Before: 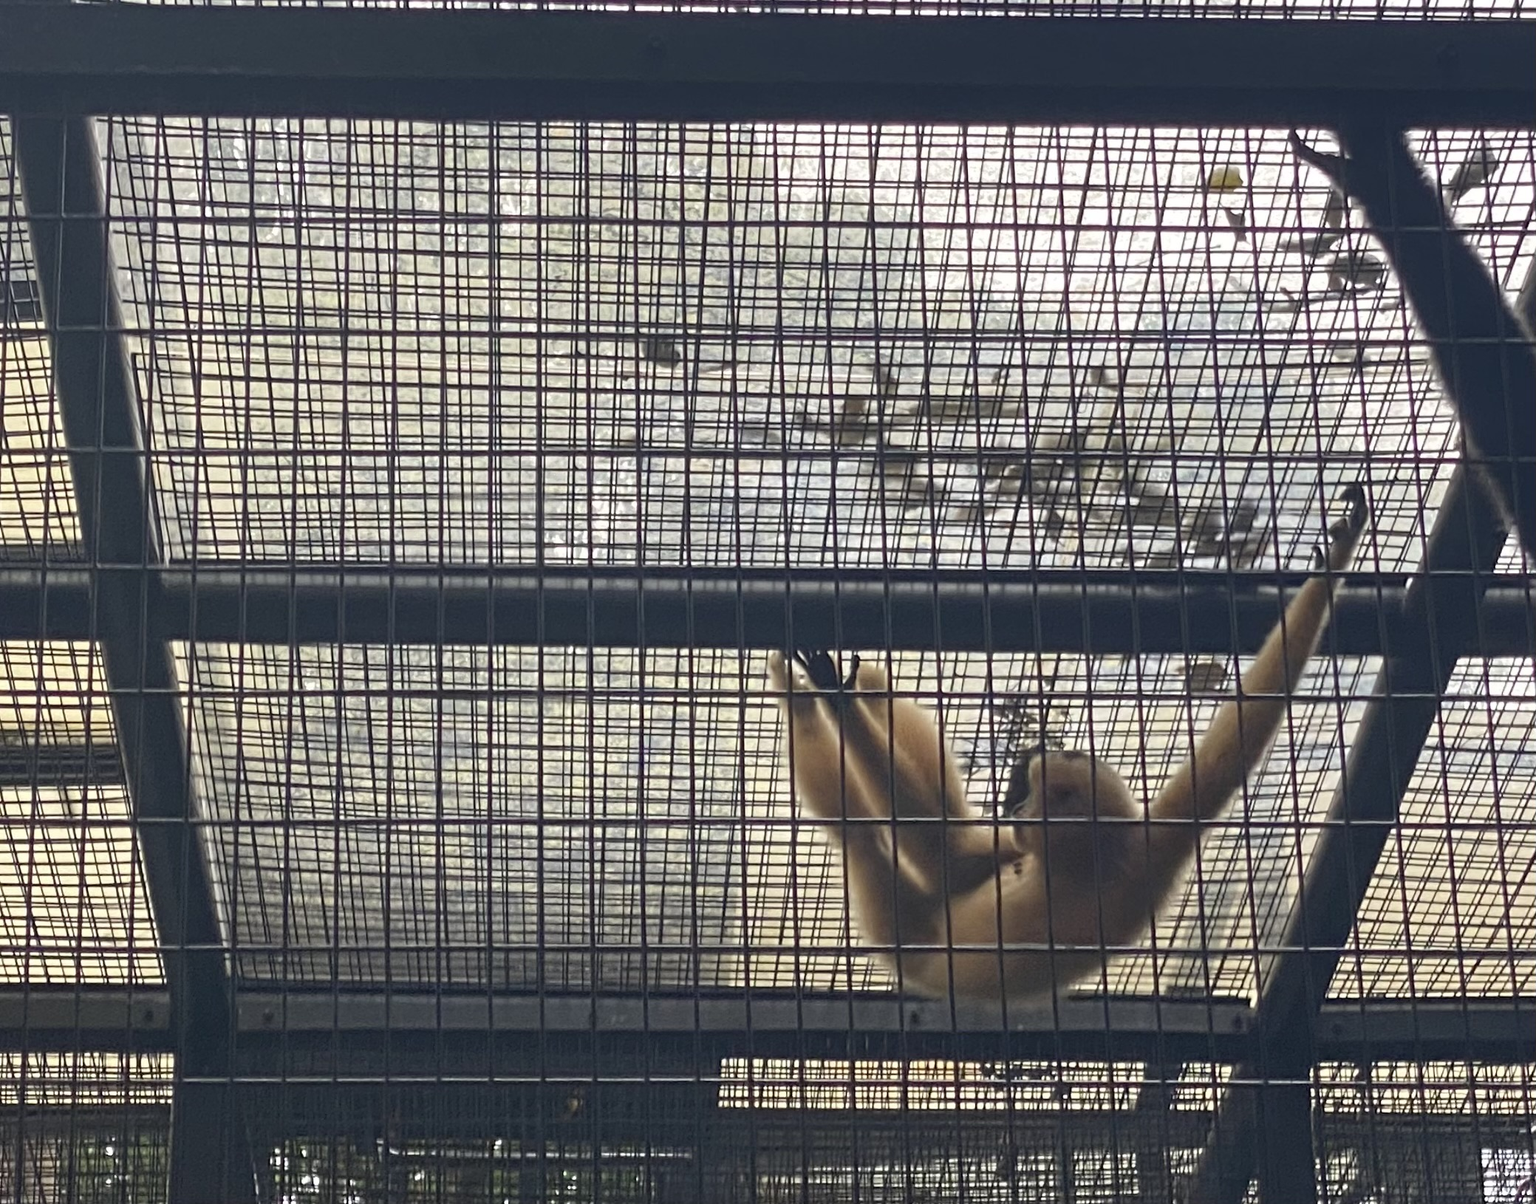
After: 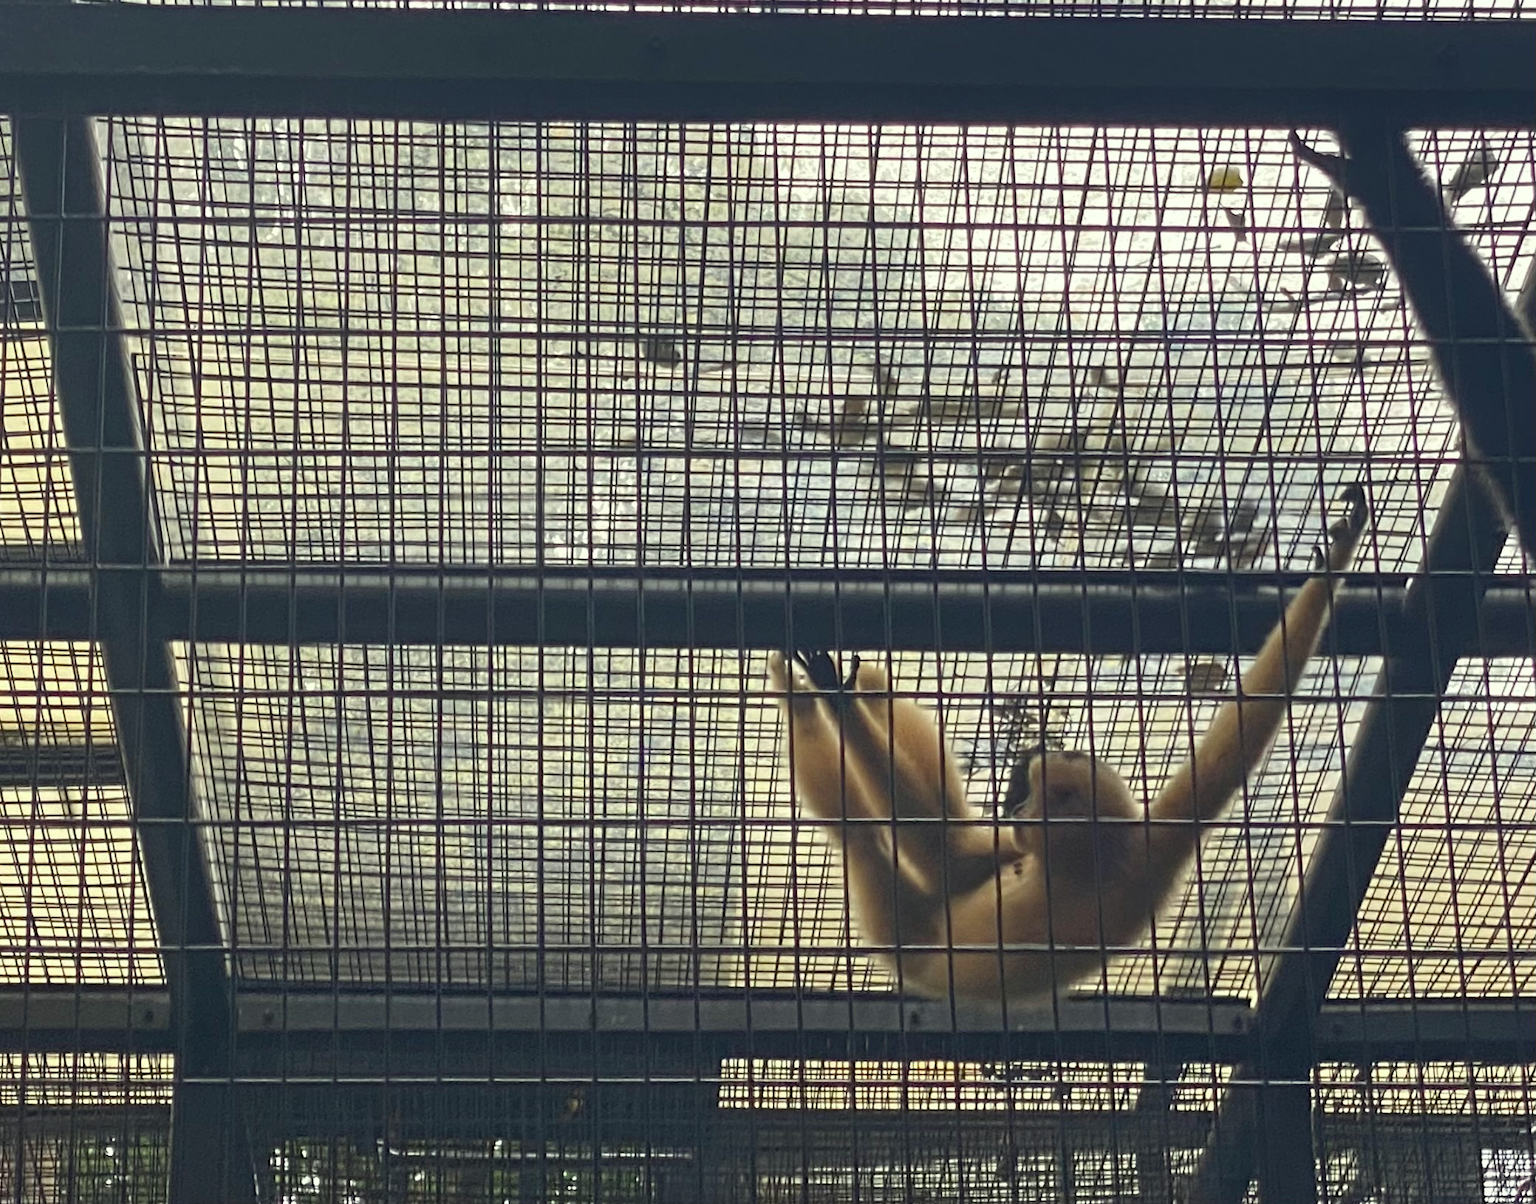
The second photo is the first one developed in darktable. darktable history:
color correction: highlights a* -4.3, highlights b* 6.37
